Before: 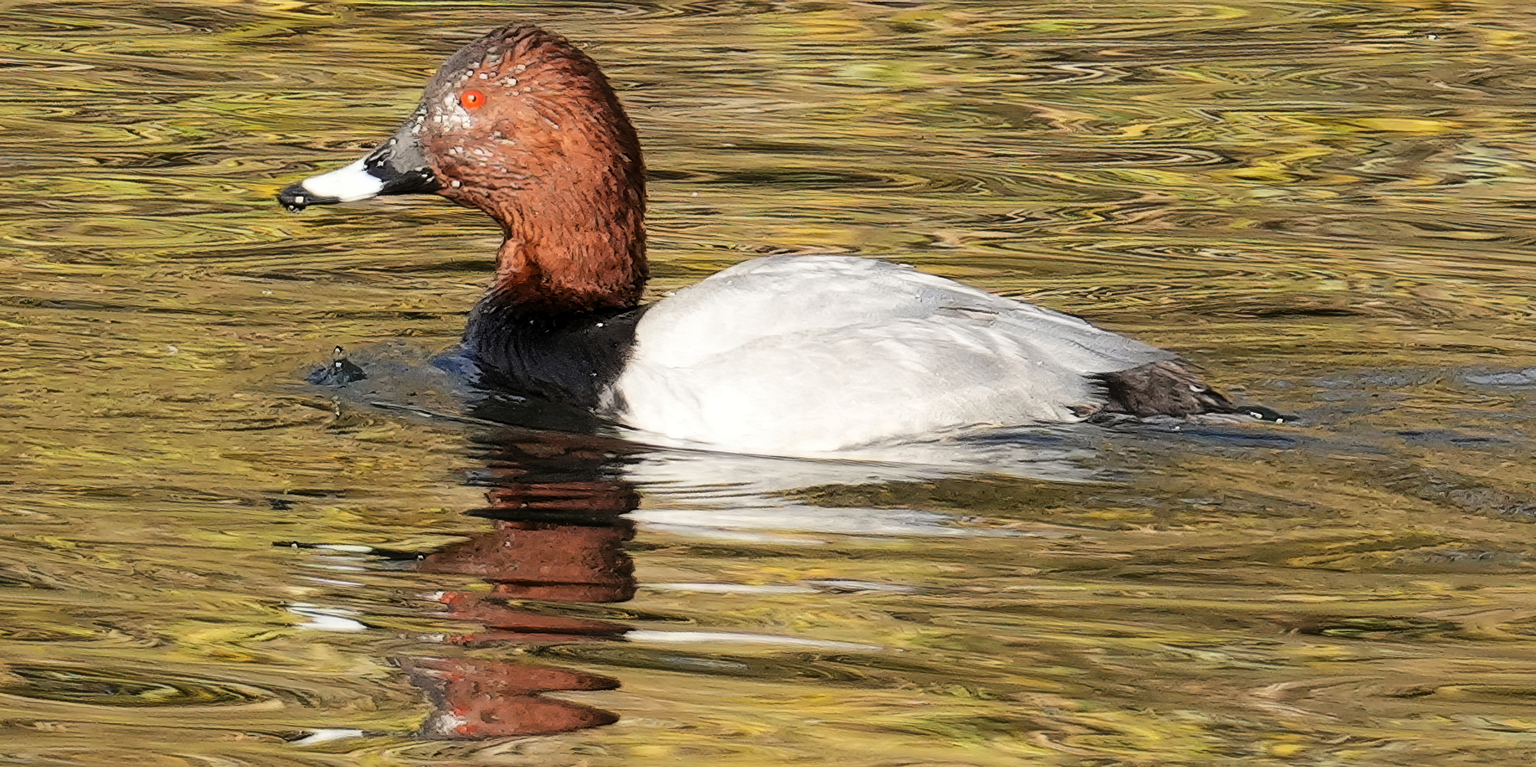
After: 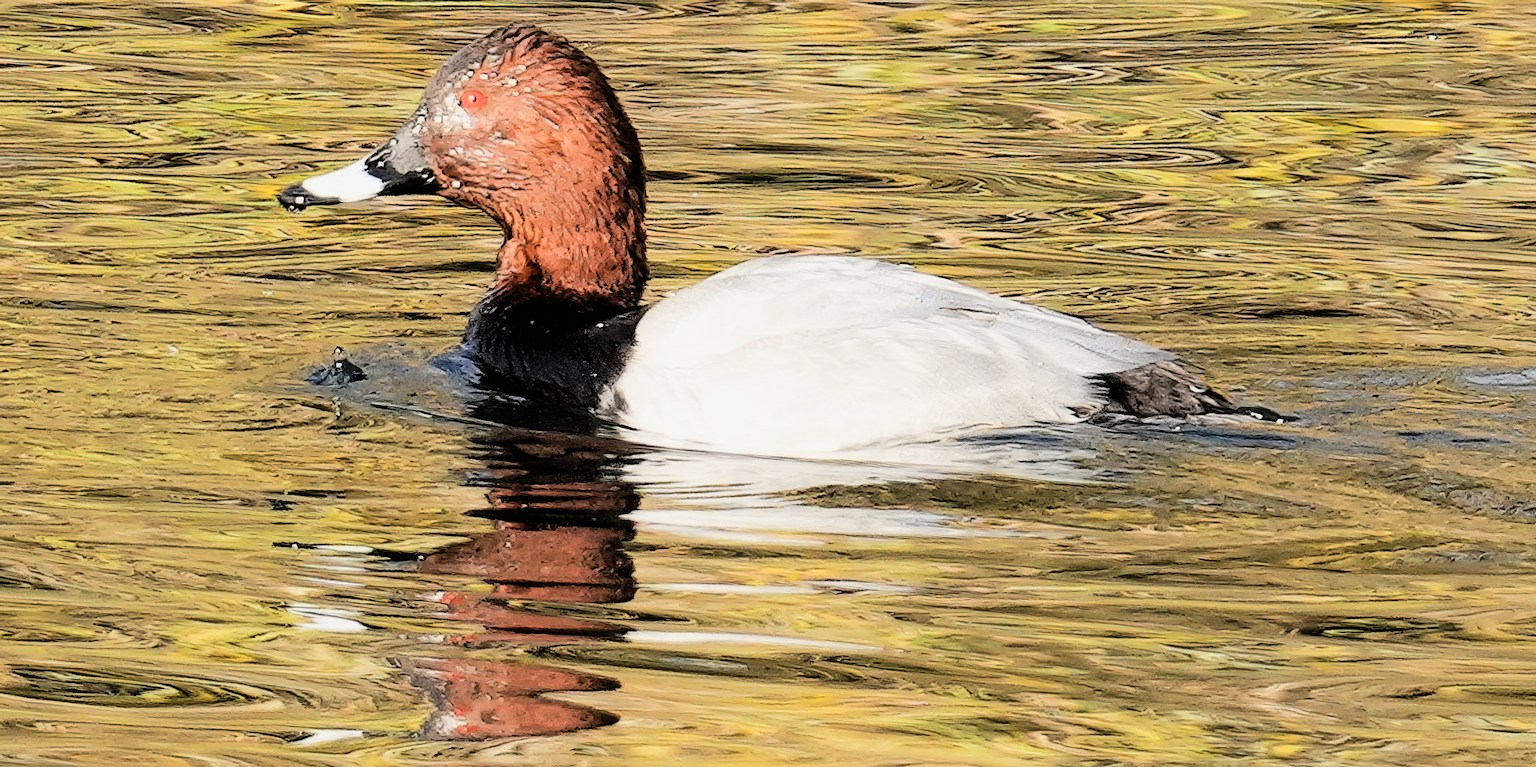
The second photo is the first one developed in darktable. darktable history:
exposure: black level correction 0, exposure 0.7 EV, compensate highlight preservation false
filmic rgb: black relative exposure -5 EV, hardness 2.88, contrast 1.3
